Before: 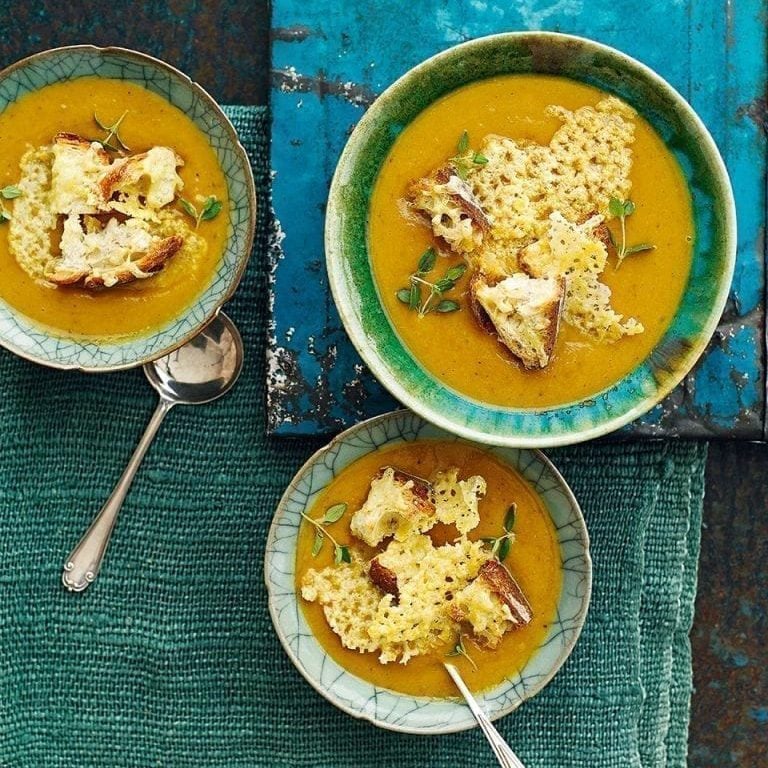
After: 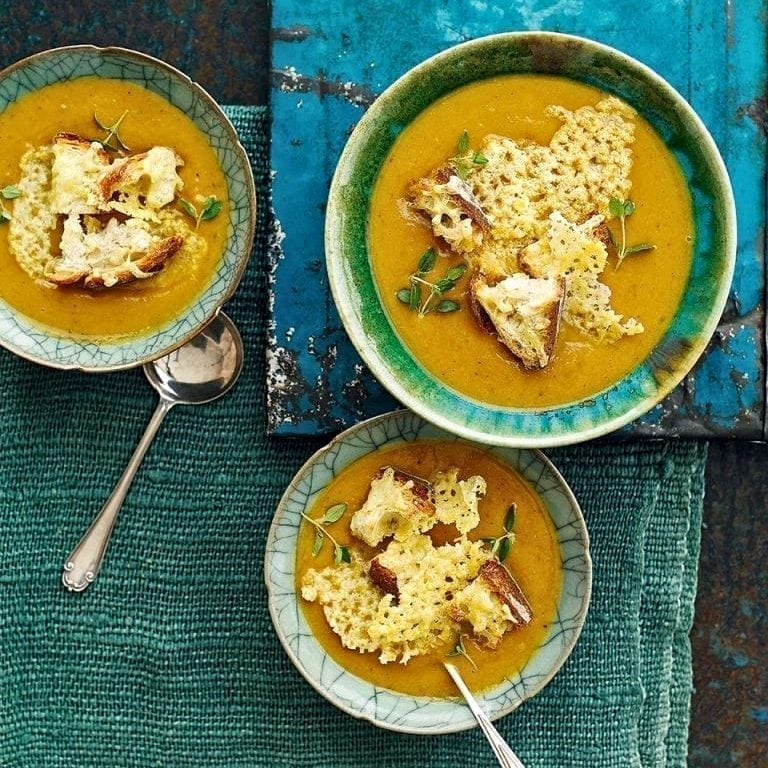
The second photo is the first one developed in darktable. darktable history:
local contrast: mode bilateral grid, contrast 29, coarseness 15, detail 116%, midtone range 0.2
